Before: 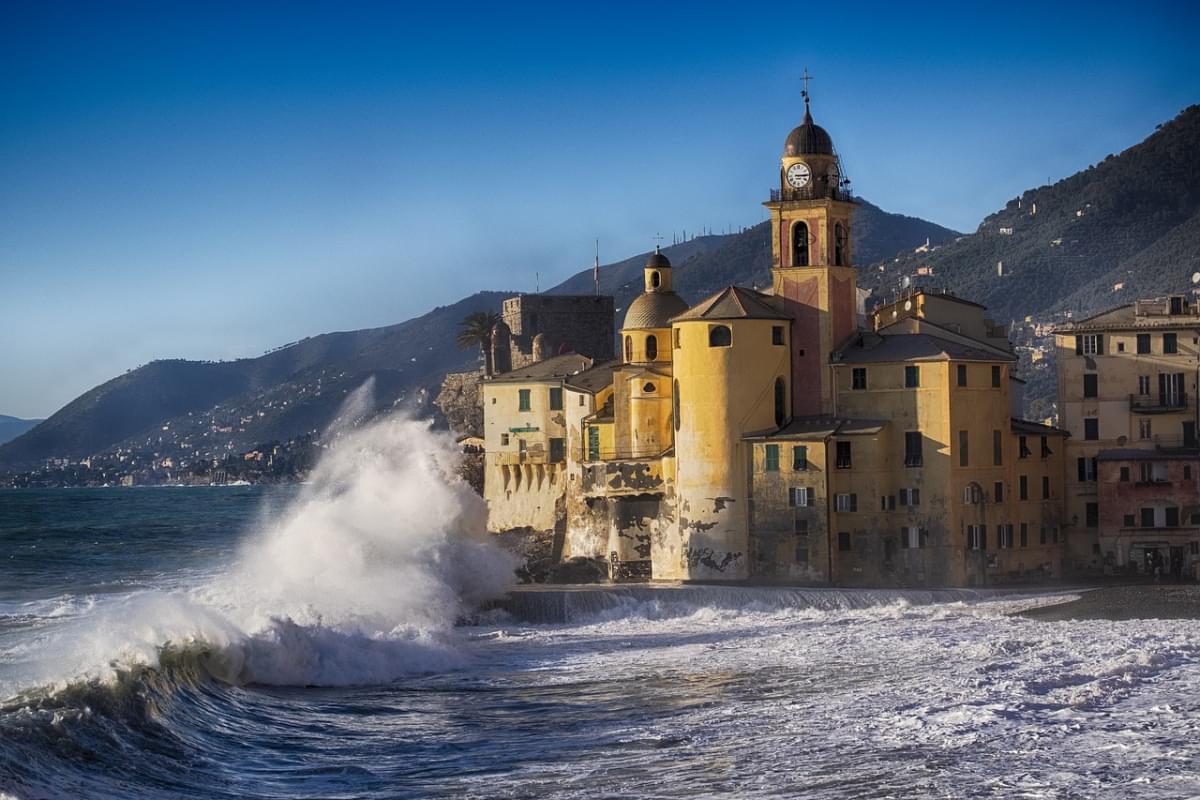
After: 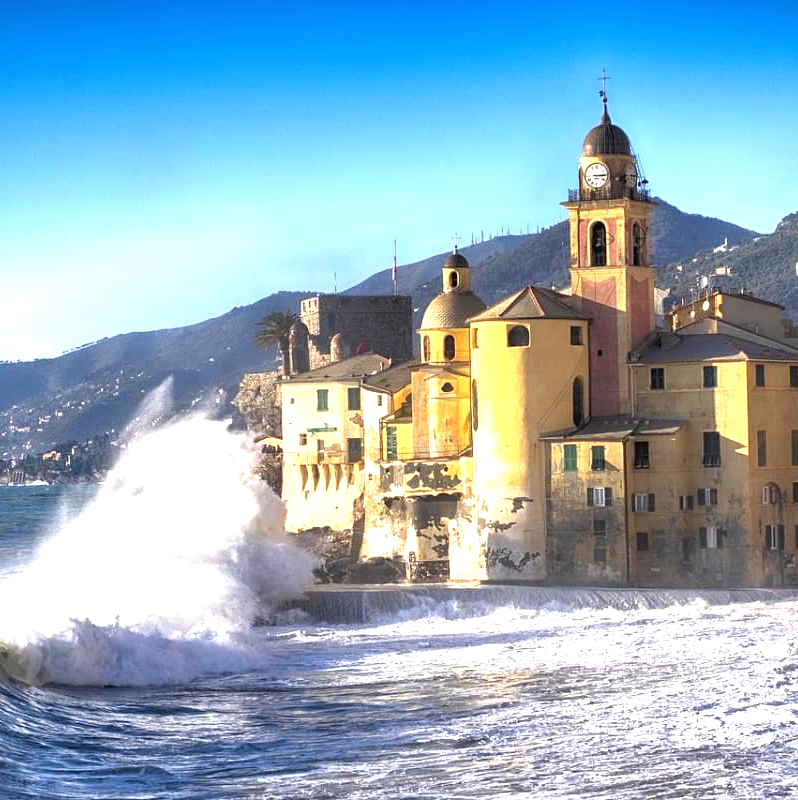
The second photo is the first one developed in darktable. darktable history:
crop: left 16.899%, right 16.556%
exposure: black level correction 0, exposure 1.5 EV, compensate highlight preservation false
